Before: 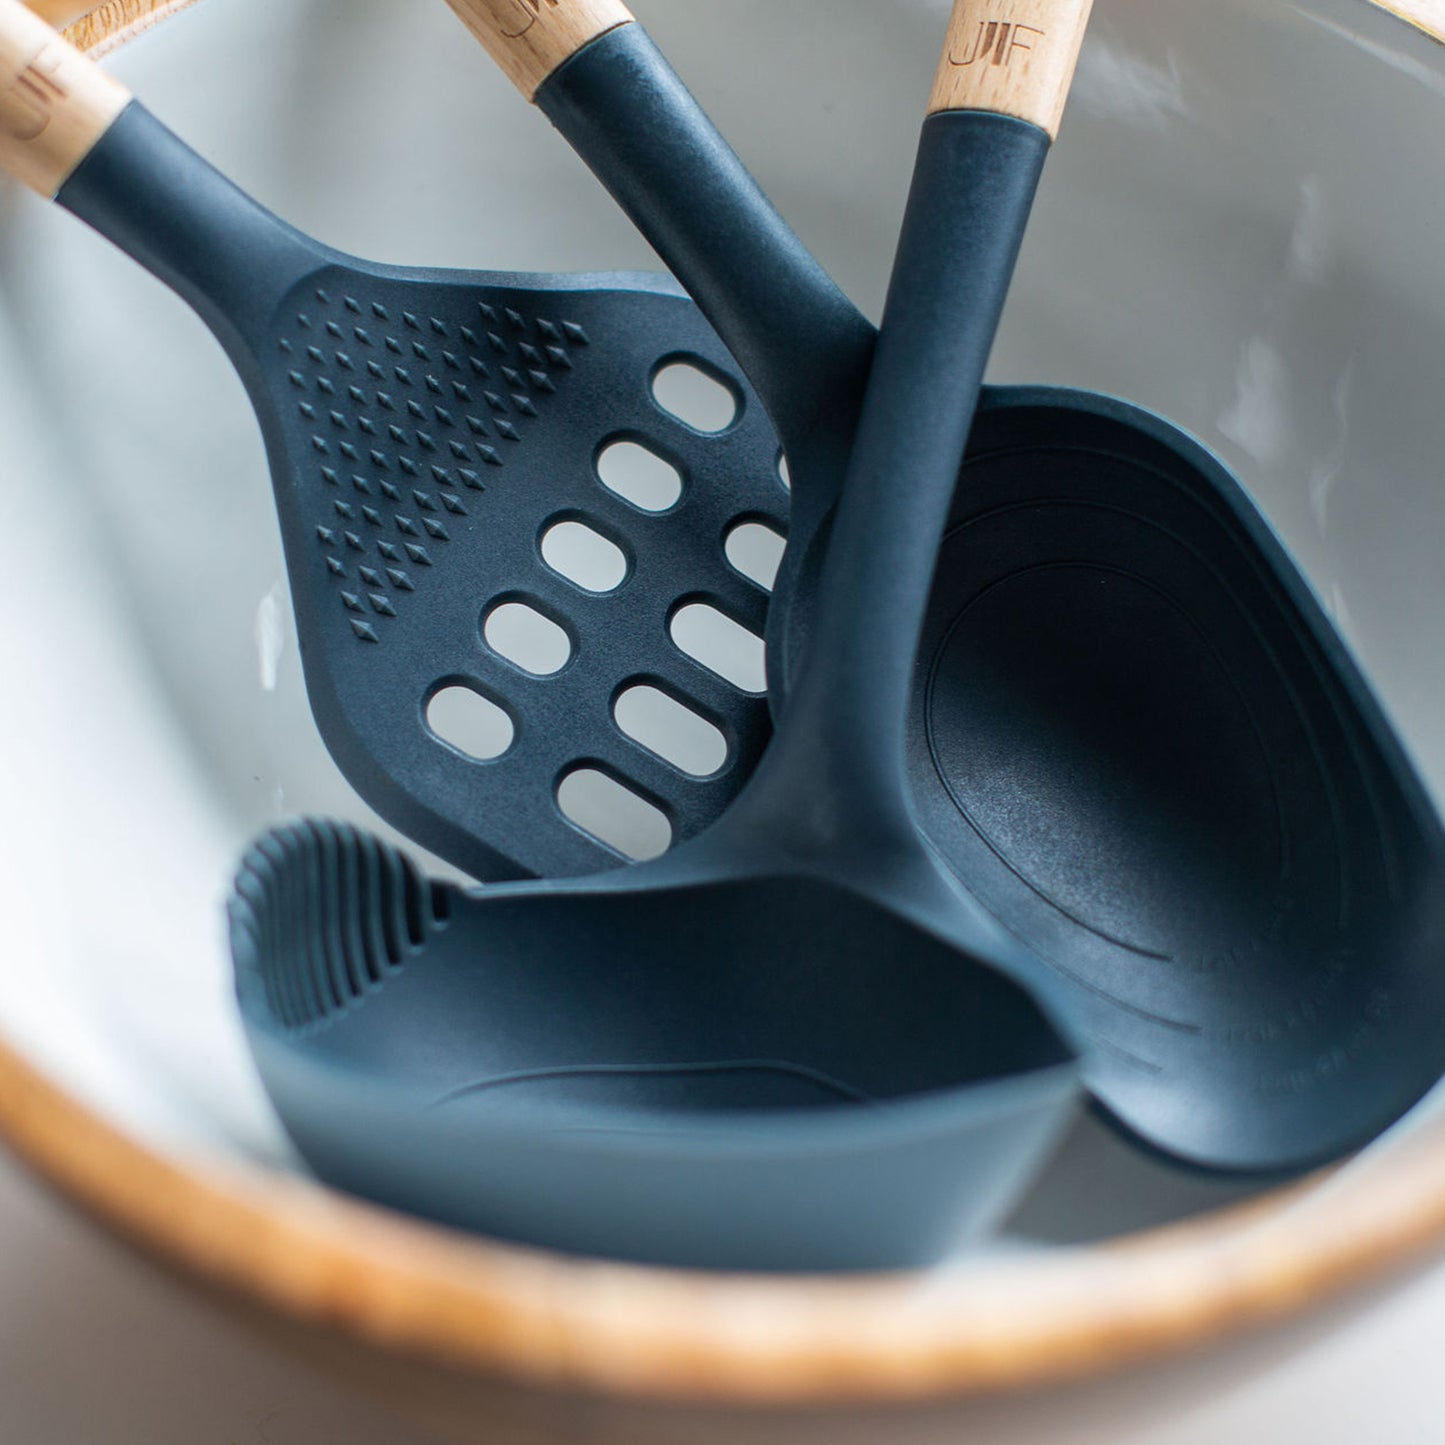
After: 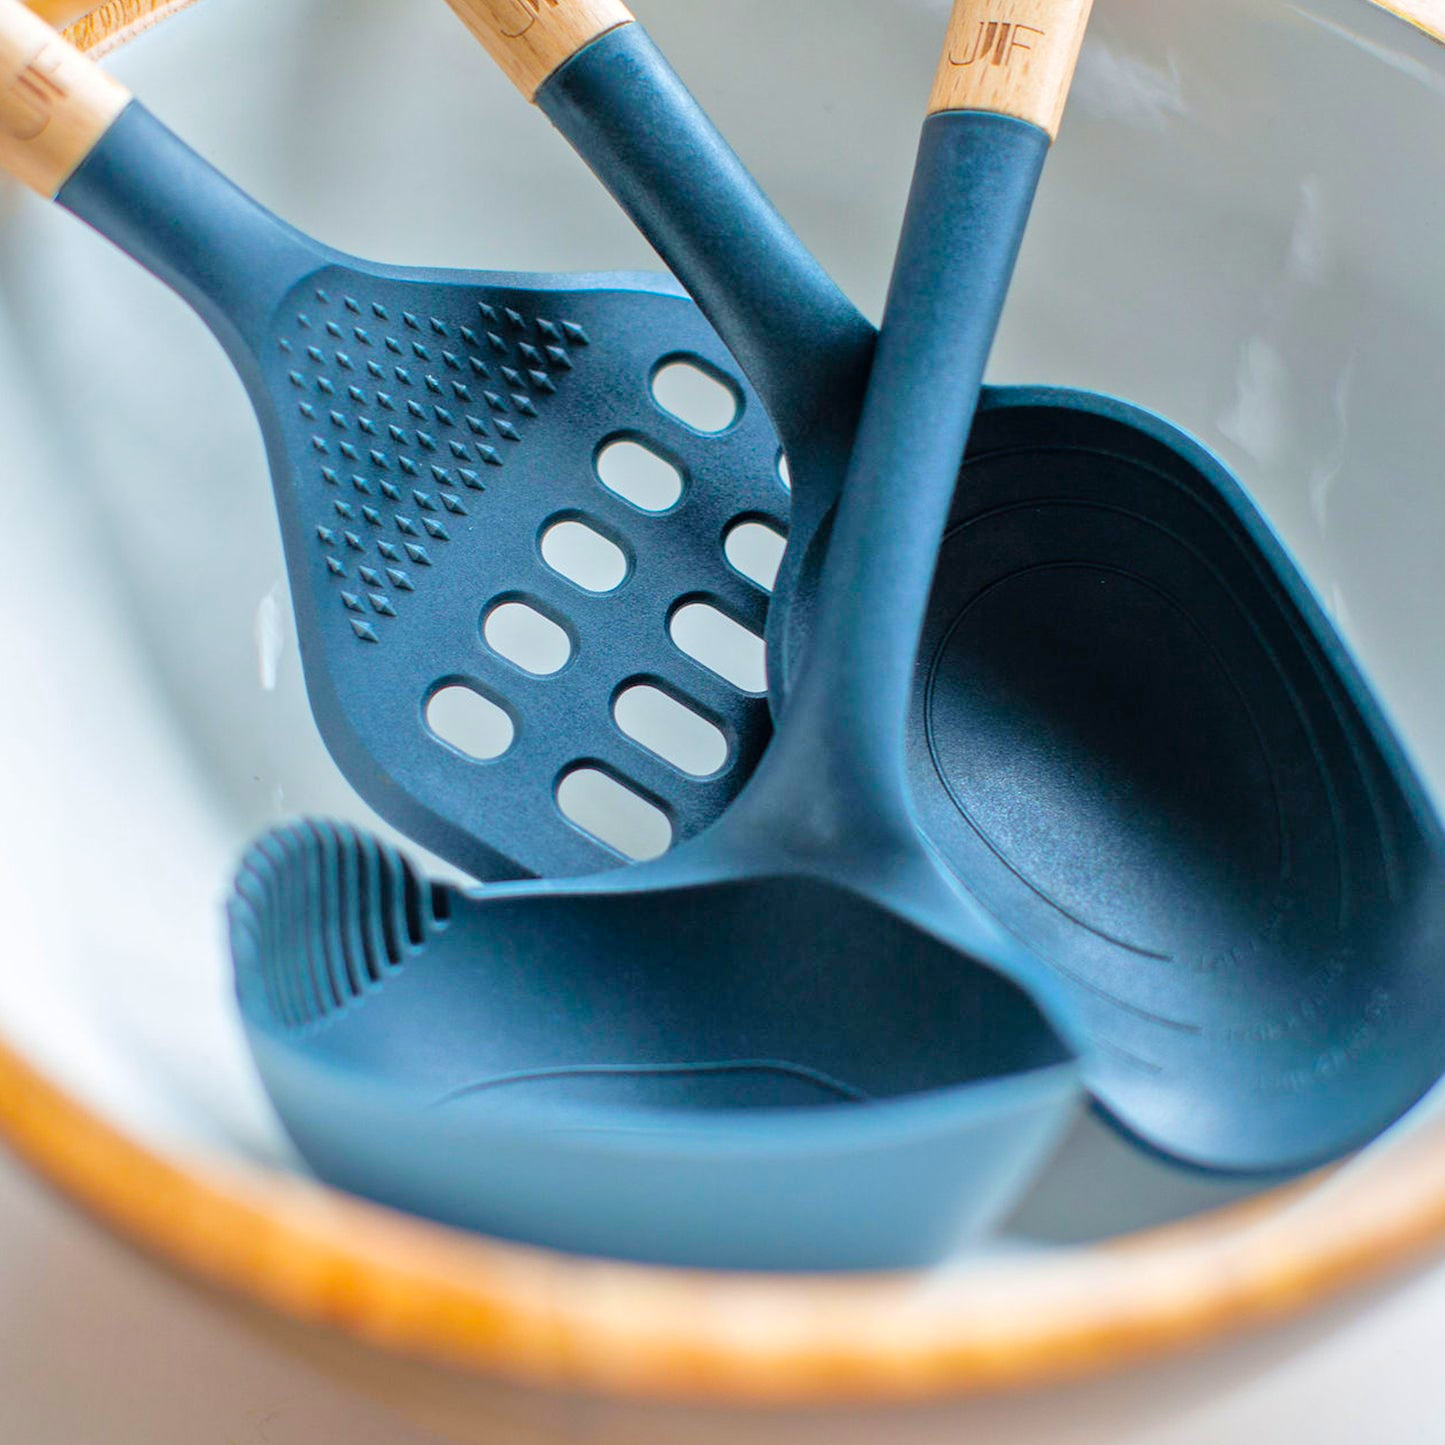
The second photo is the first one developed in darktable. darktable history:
tone equalizer: -7 EV 0.15 EV, -6 EV 0.6 EV, -5 EV 1.15 EV, -4 EV 1.33 EV, -3 EV 1.15 EV, -2 EV 0.6 EV, -1 EV 0.15 EV, mask exposure compensation -0.5 EV
color balance rgb: perceptual saturation grading › global saturation 25%, perceptual brilliance grading › mid-tones 10%, perceptual brilliance grading › shadows 15%, global vibrance 20%
